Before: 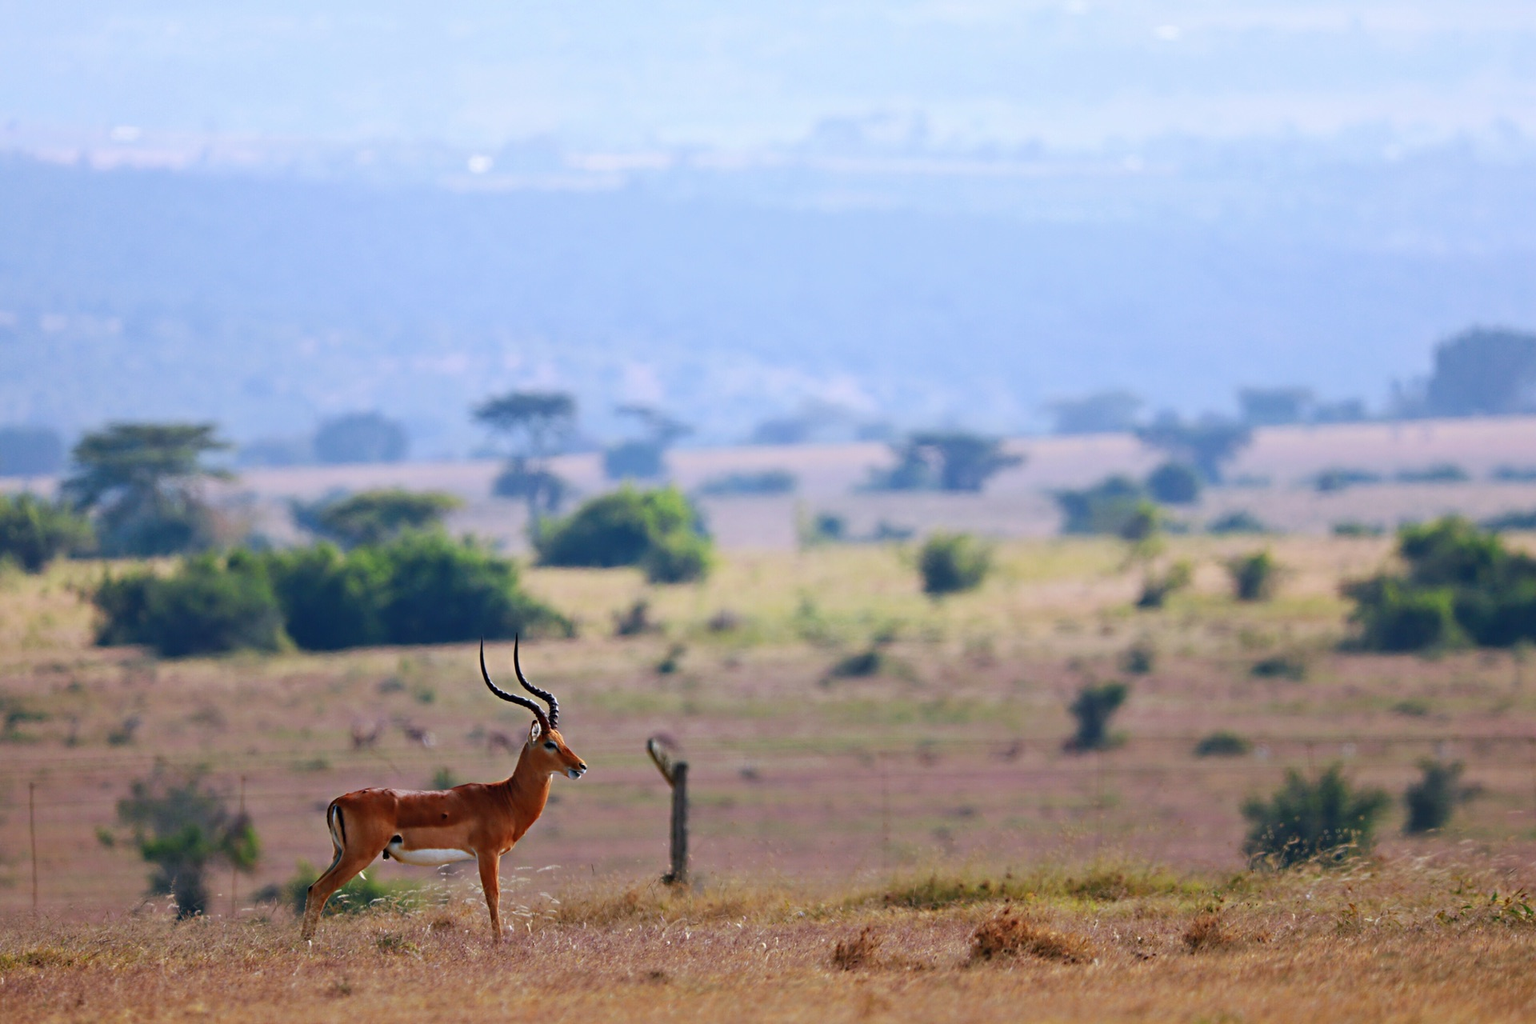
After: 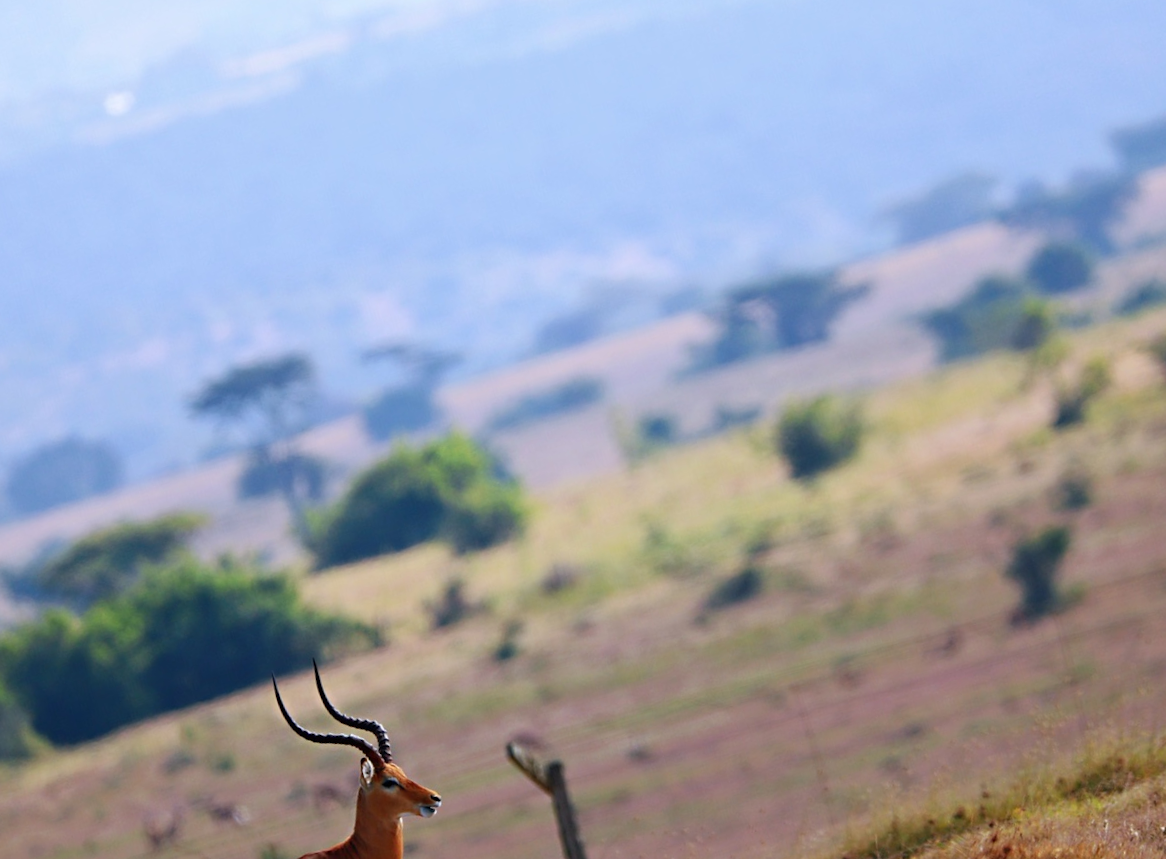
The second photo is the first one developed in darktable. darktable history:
crop: left 16.899%, right 16.556%
rotate and perspective: rotation -14.8°, crop left 0.1, crop right 0.903, crop top 0.25, crop bottom 0.748
